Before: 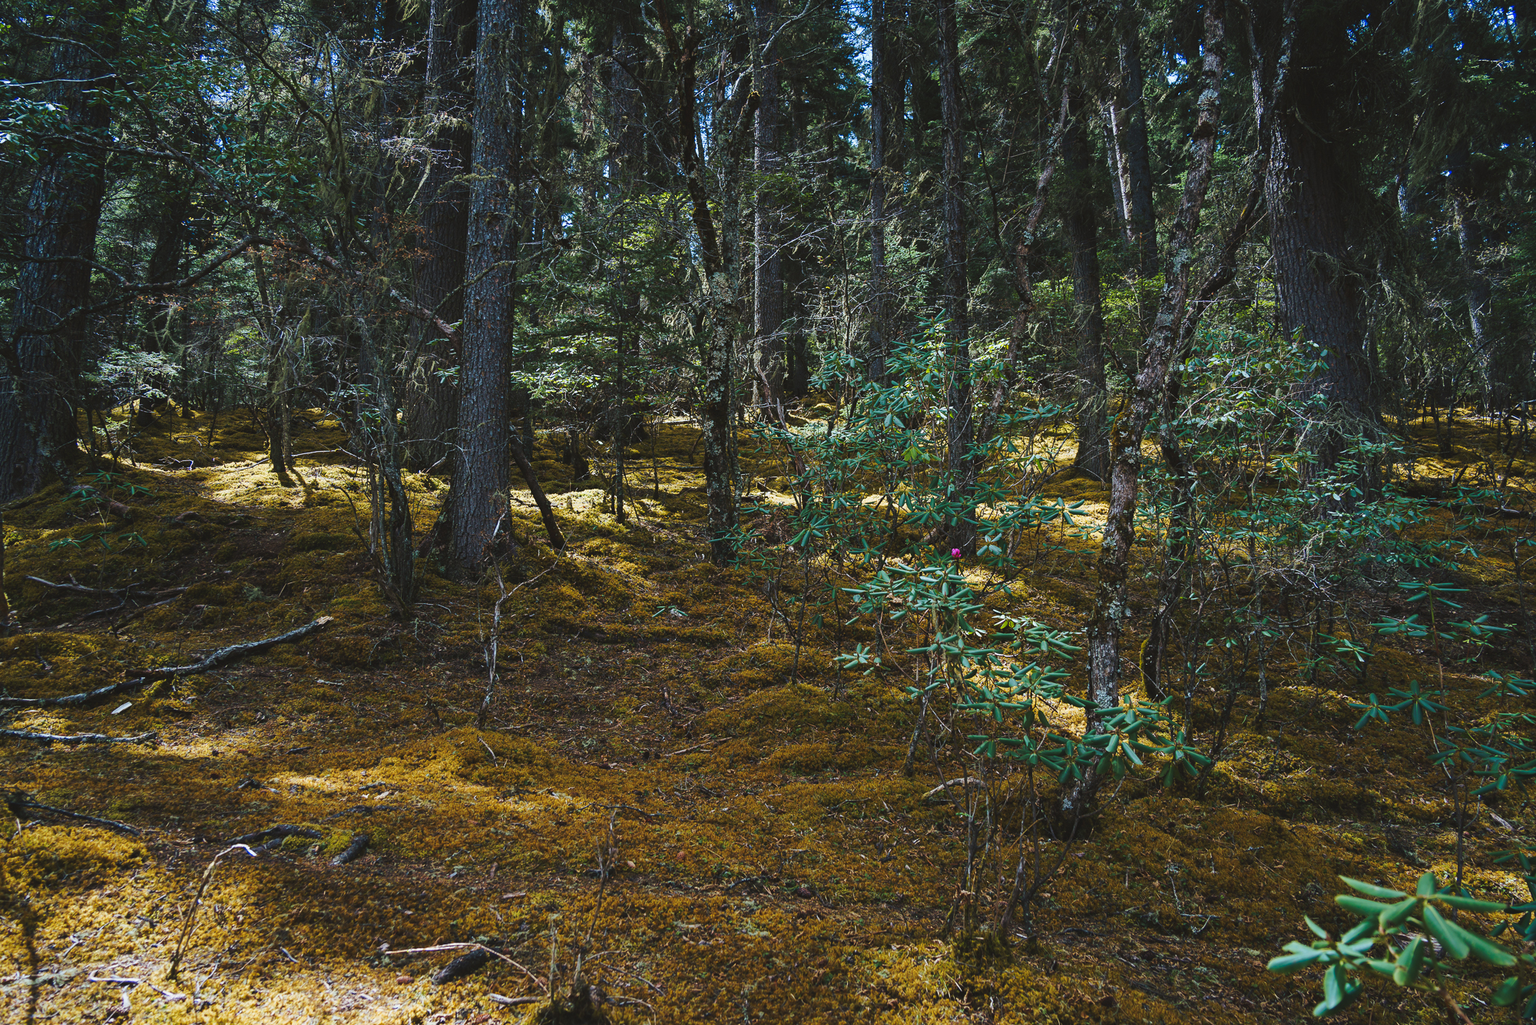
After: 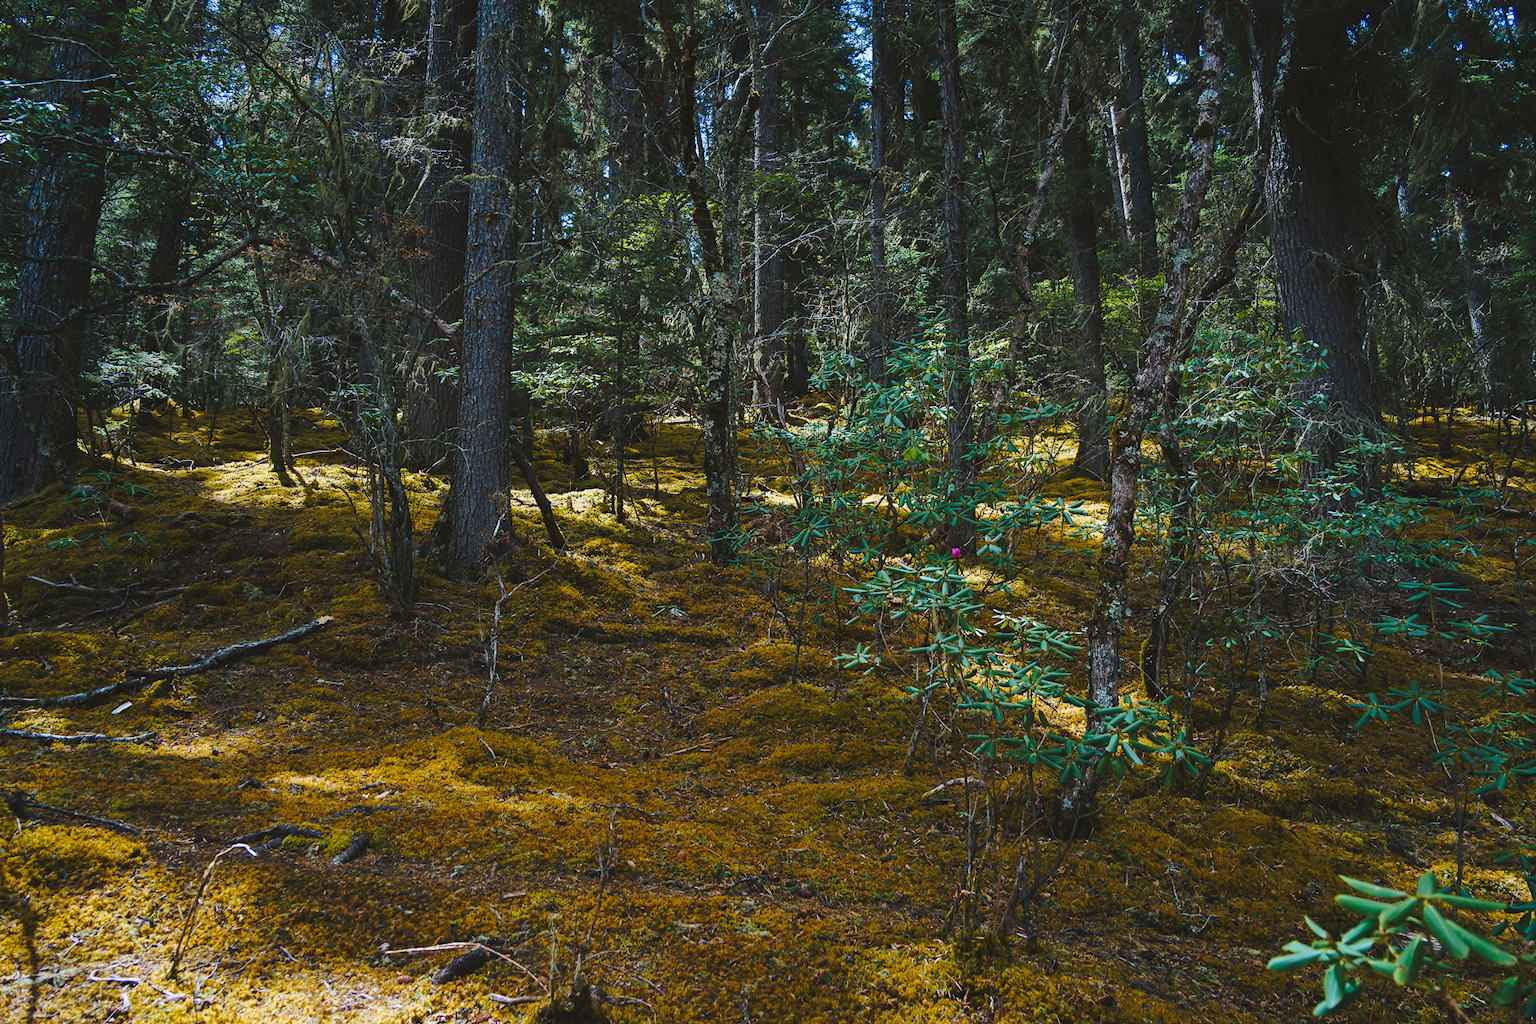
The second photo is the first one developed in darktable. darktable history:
color balance rgb: perceptual saturation grading › global saturation 17.63%
